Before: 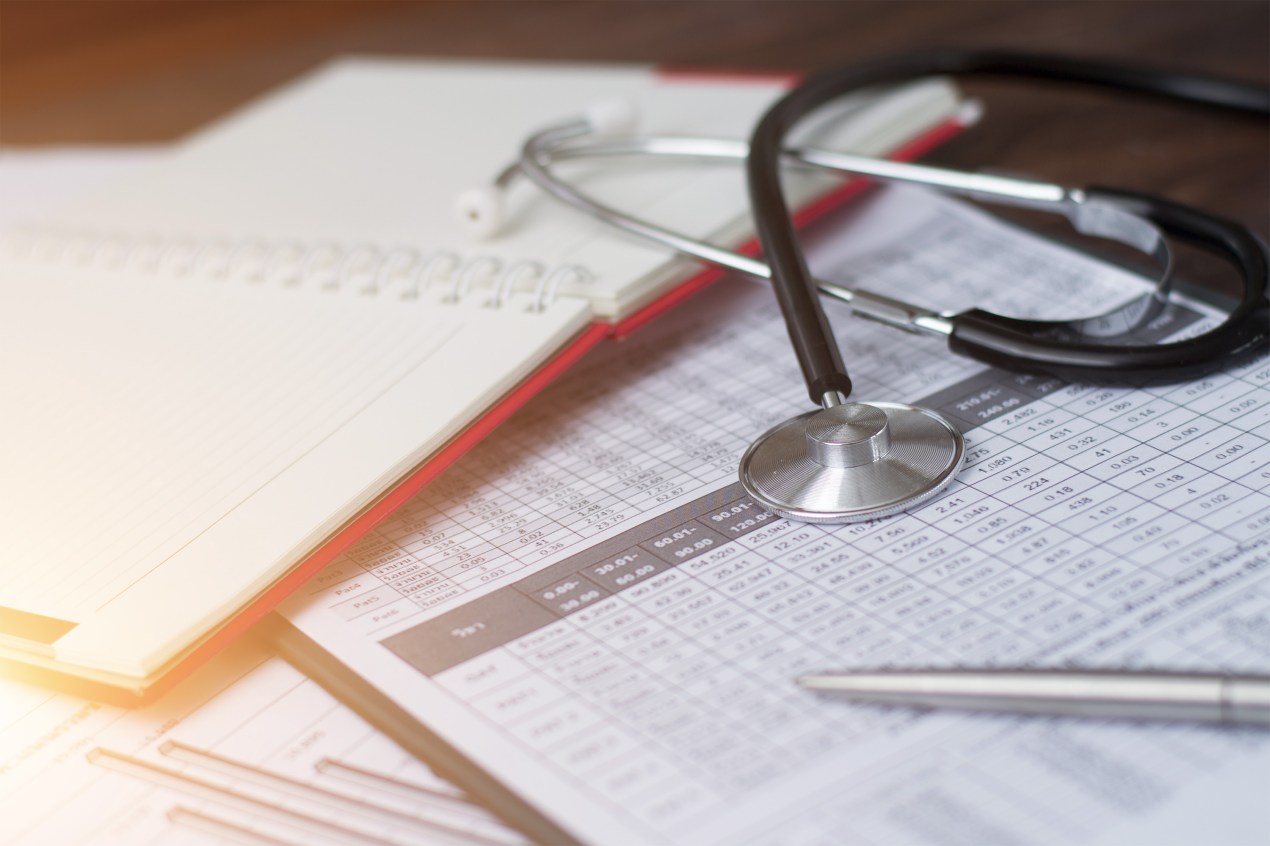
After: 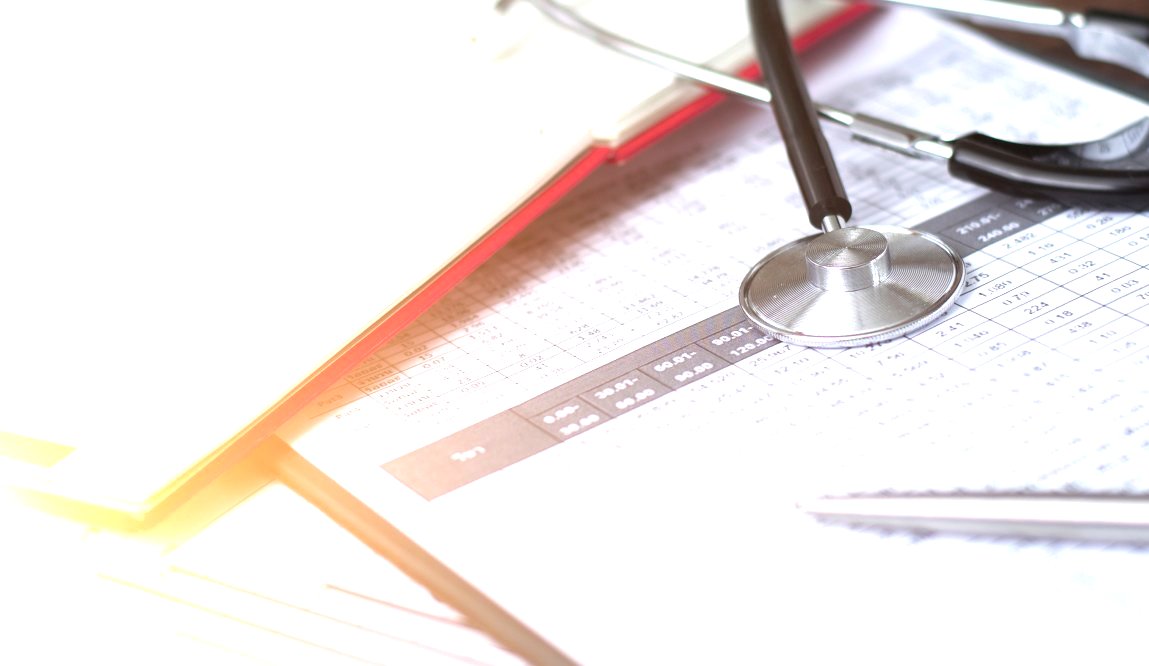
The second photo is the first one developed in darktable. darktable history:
levels: levels [0, 0.374, 0.749]
crop: top 20.92%, right 9.467%, bottom 0.307%
